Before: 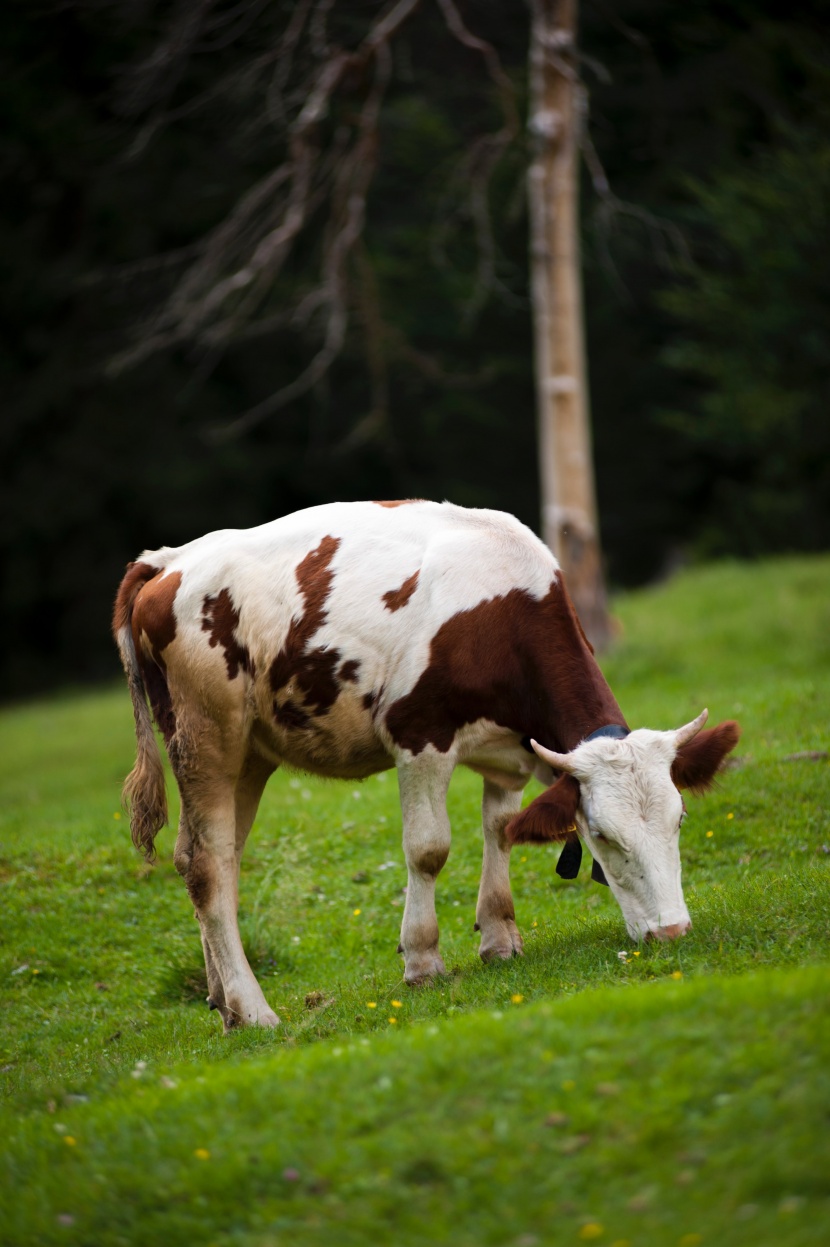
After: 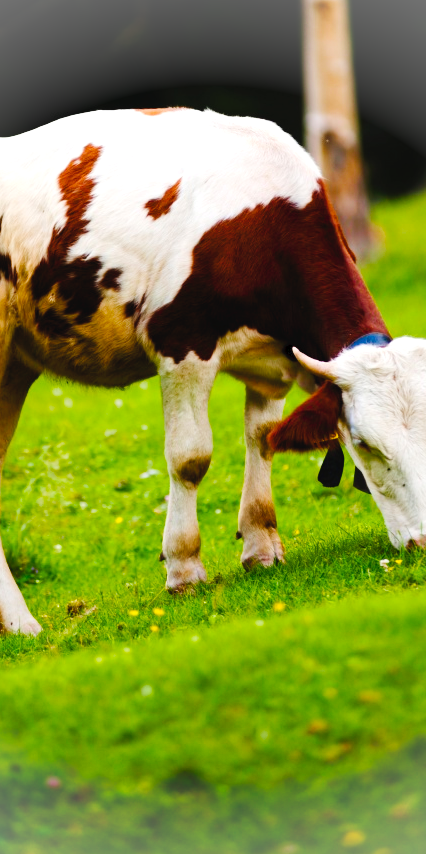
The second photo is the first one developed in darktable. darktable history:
color zones: curves: ch1 [(0.25, 0.61) (0.75, 0.248)], mix -137.08%
tone curve: curves: ch0 [(0, 0) (0.003, 0.031) (0.011, 0.033) (0.025, 0.036) (0.044, 0.045) (0.069, 0.06) (0.1, 0.079) (0.136, 0.109) (0.177, 0.15) (0.224, 0.192) (0.277, 0.262) (0.335, 0.347) (0.399, 0.433) (0.468, 0.528) (0.543, 0.624) (0.623, 0.705) (0.709, 0.788) (0.801, 0.865) (0.898, 0.933) (1, 1)], preserve colors none
contrast brightness saturation: brightness 0.094, saturation 0.191
vignetting: fall-off radius 61.07%, brightness 0.311, saturation -0.003, unbound false
crop and rotate: left 28.753%, top 31.479%, right 19.811%
color balance rgb: power › hue 74.81°, perceptual saturation grading › global saturation 34.923%, perceptual saturation grading › highlights -29.836%, perceptual saturation grading › shadows 34.68%, global vibrance 20%
tone equalizer: -8 EV -0.386 EV, -7 EV -0.424 EV, -6 EV -0.333 EV, -5 EV -0.245 EV, -3 EV 0.212 EV, -2 EV 0.307 EV, -1 EV 0.387 EV, +0 EV 0.393 EV, edges refinement/feathering 500, mask exposure compensation -1.57 EV, preserve details no
